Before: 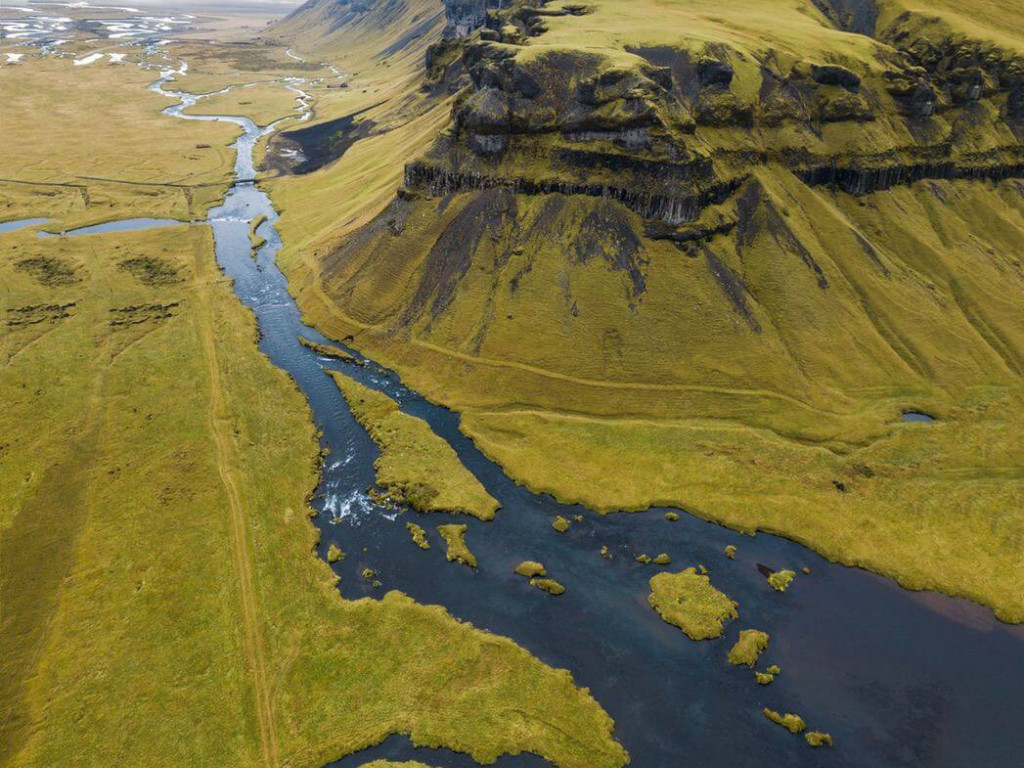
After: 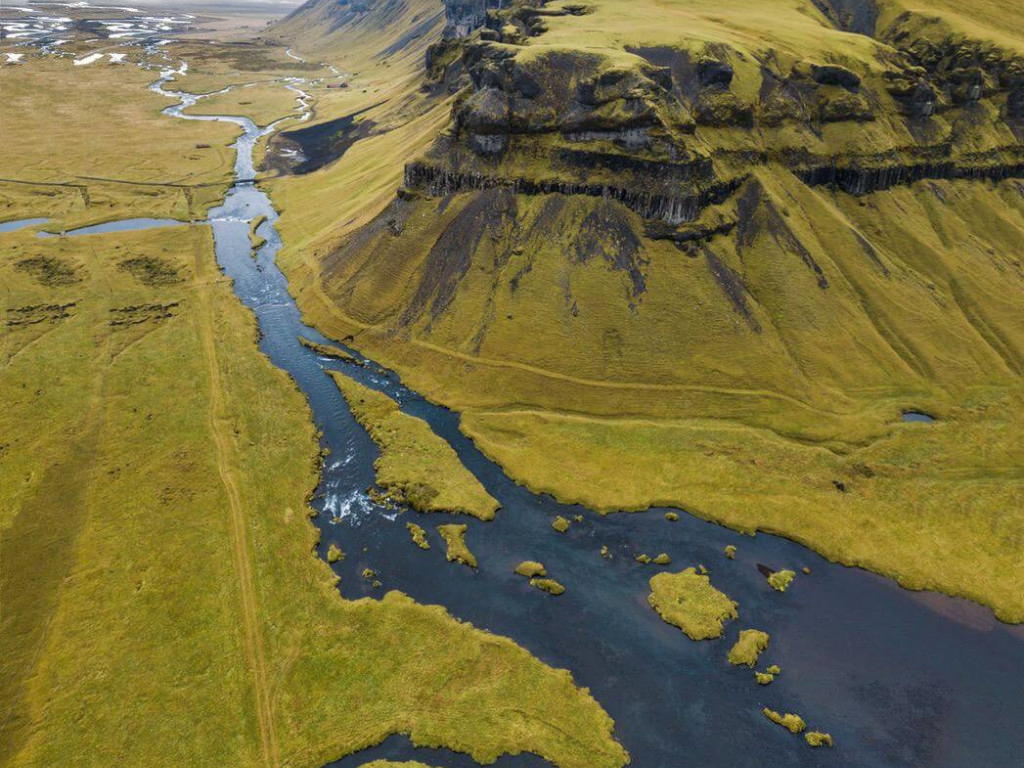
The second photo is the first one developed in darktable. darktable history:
shadows and highlights: radius 100.75, shadows 50.31, highlights -63.89, soften with gaussian
